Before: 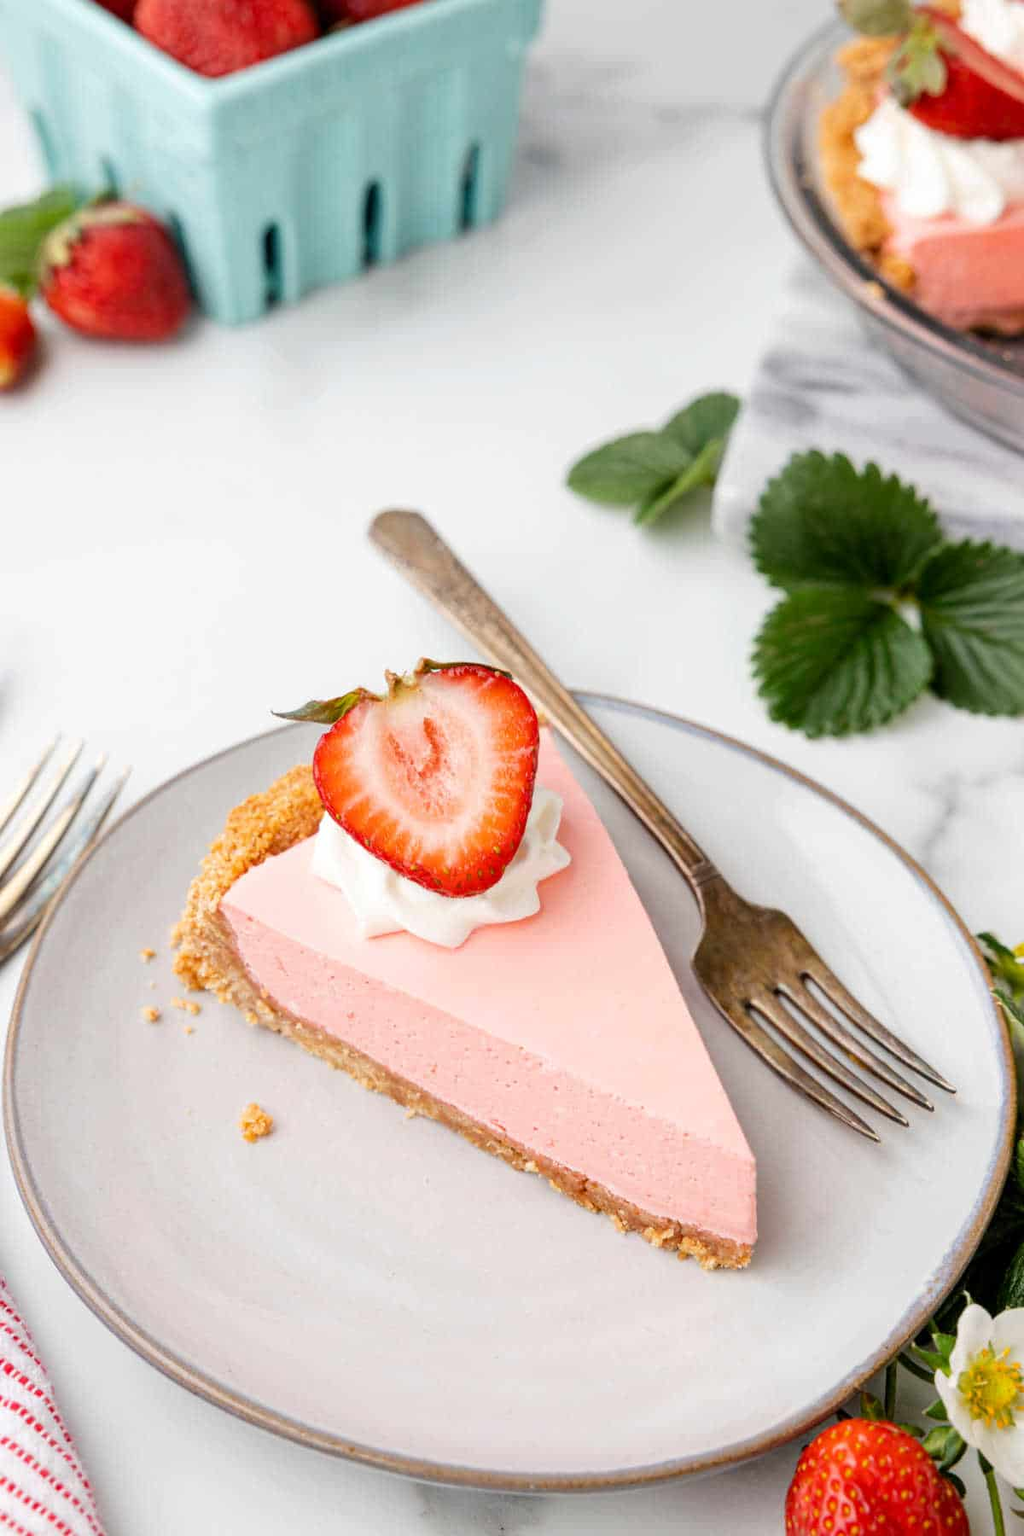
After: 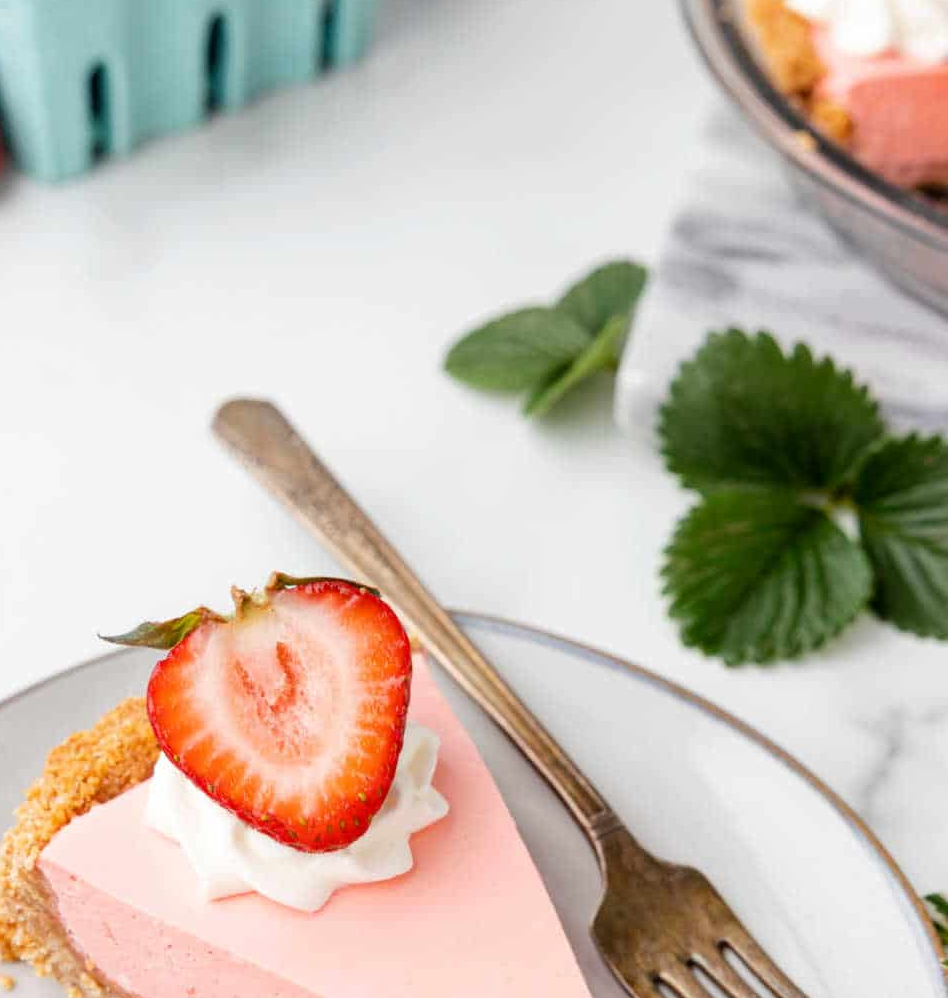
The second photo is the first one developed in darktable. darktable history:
crop: left 18.383%, top 11.072%, right 2.551%, bottom 33.45%
